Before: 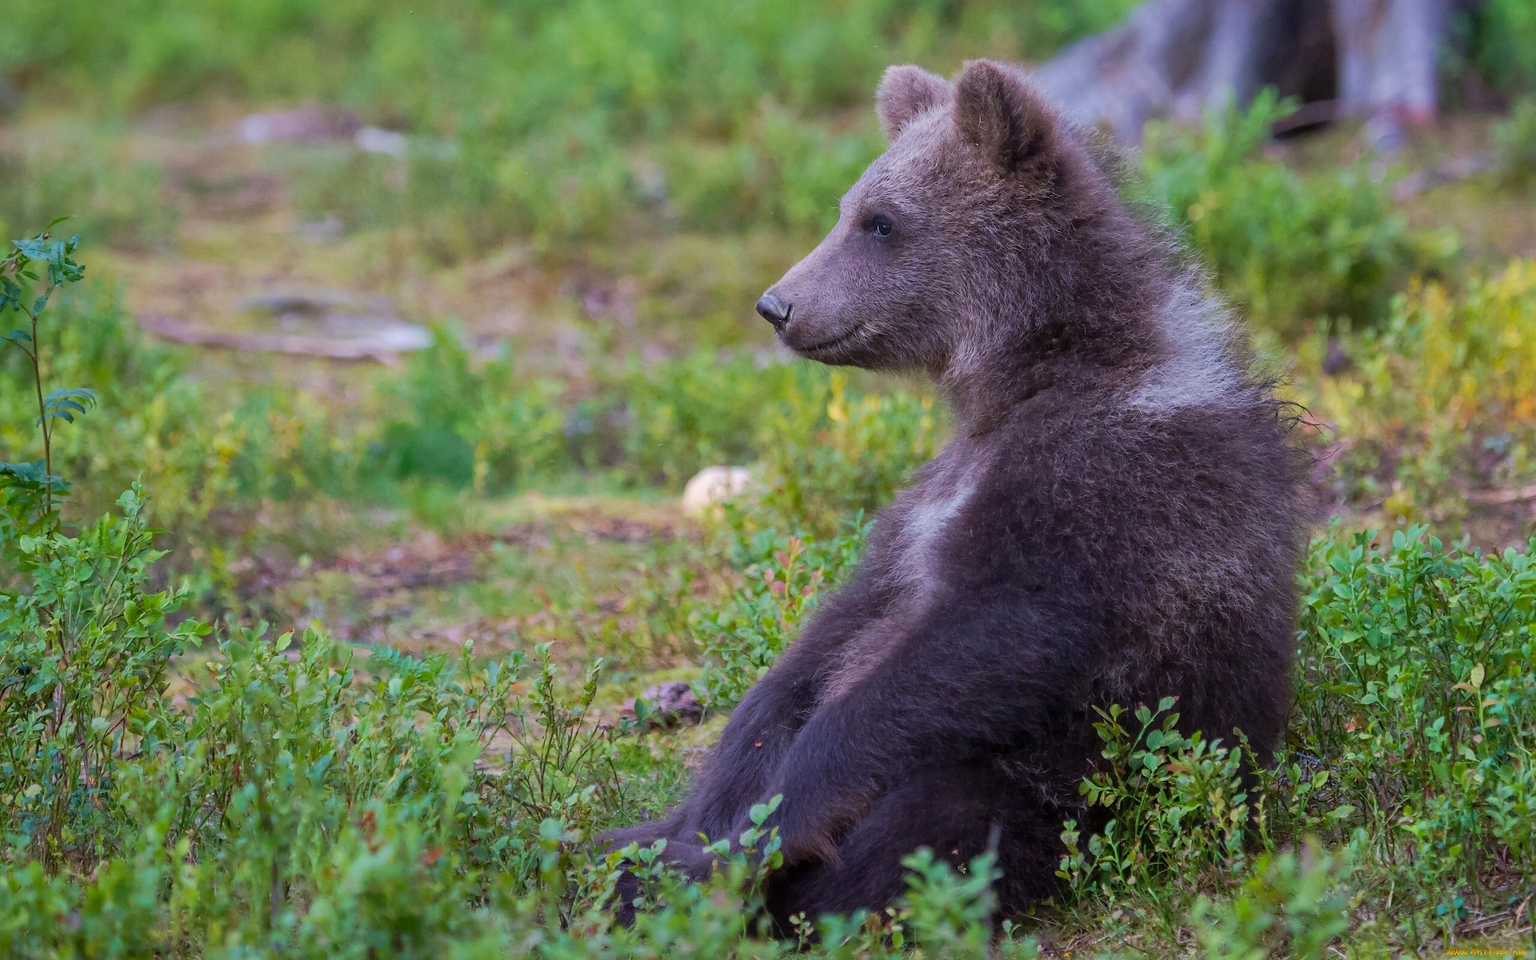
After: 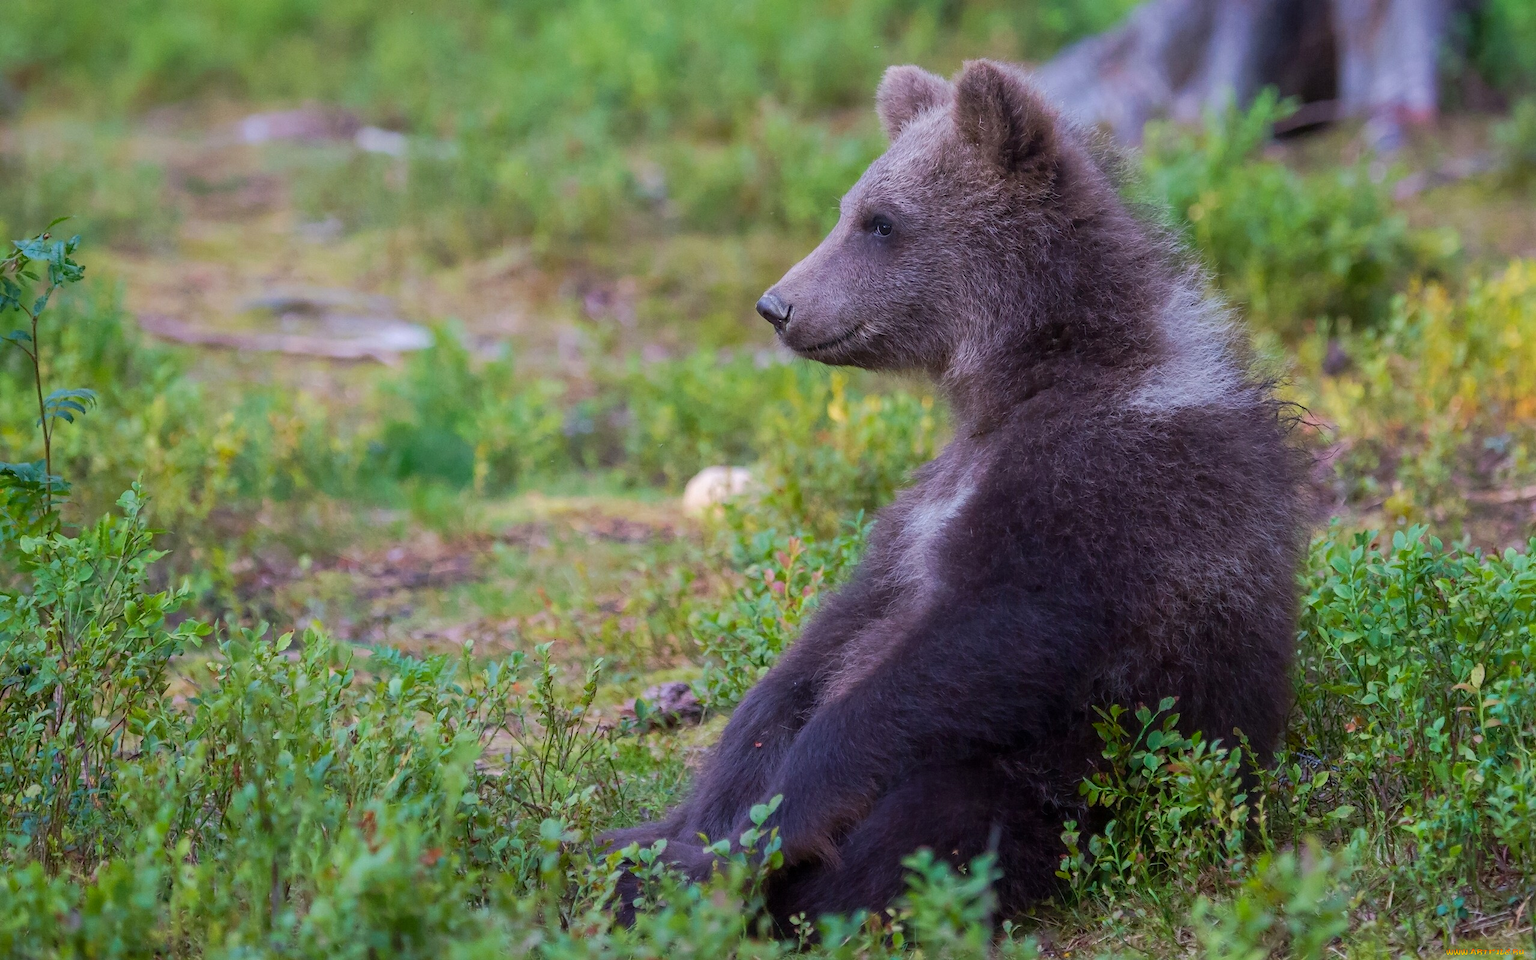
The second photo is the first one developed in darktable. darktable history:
shadows and highlights: shadows -40.45, highlights 62.34, soften with gaussian
